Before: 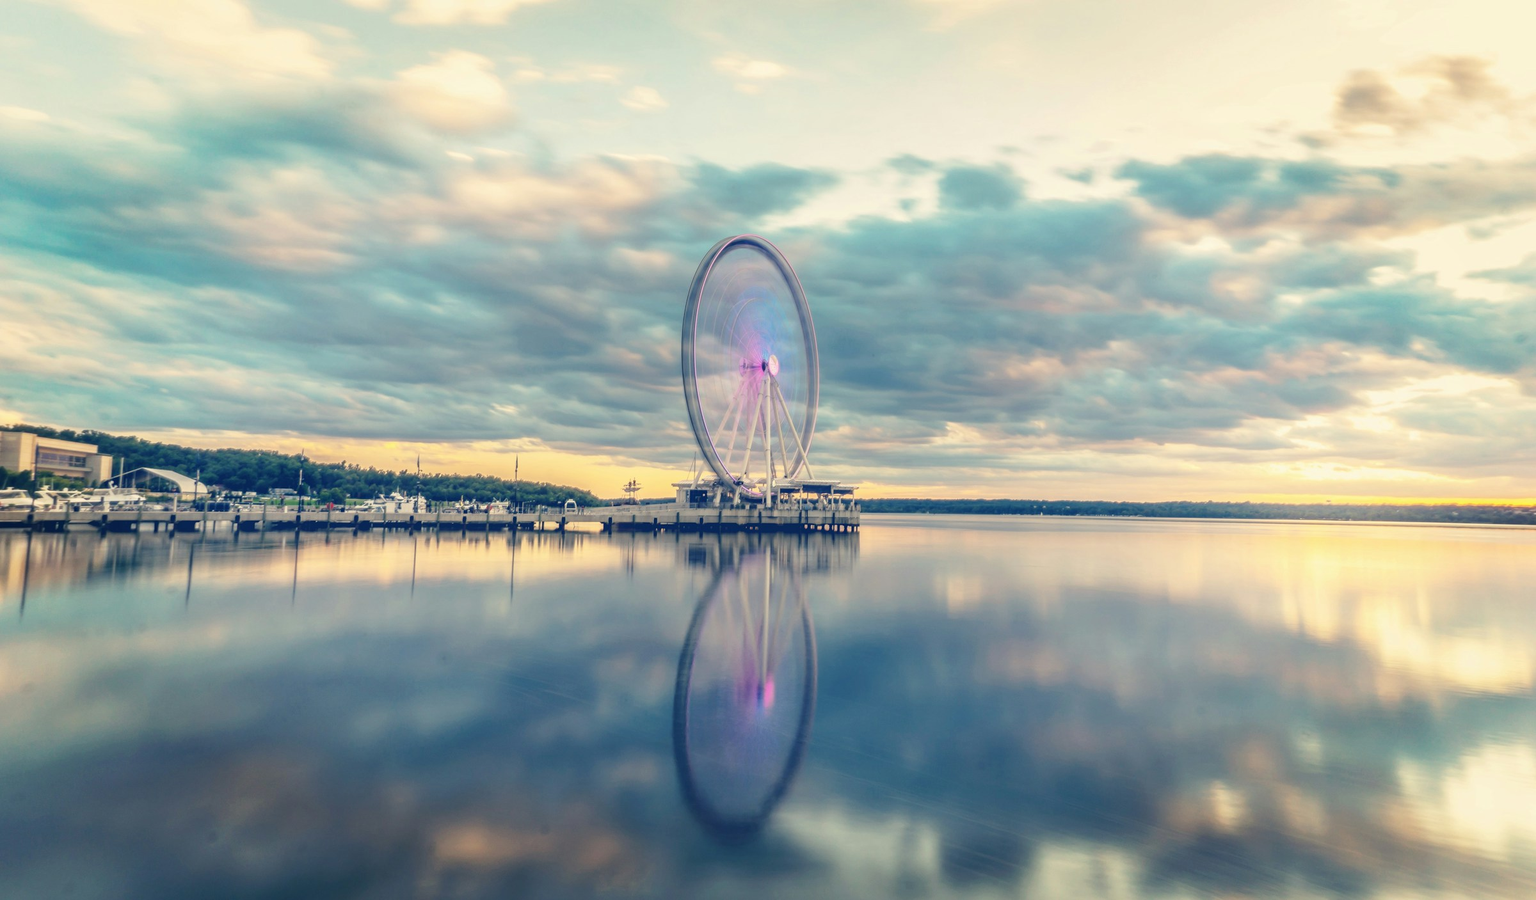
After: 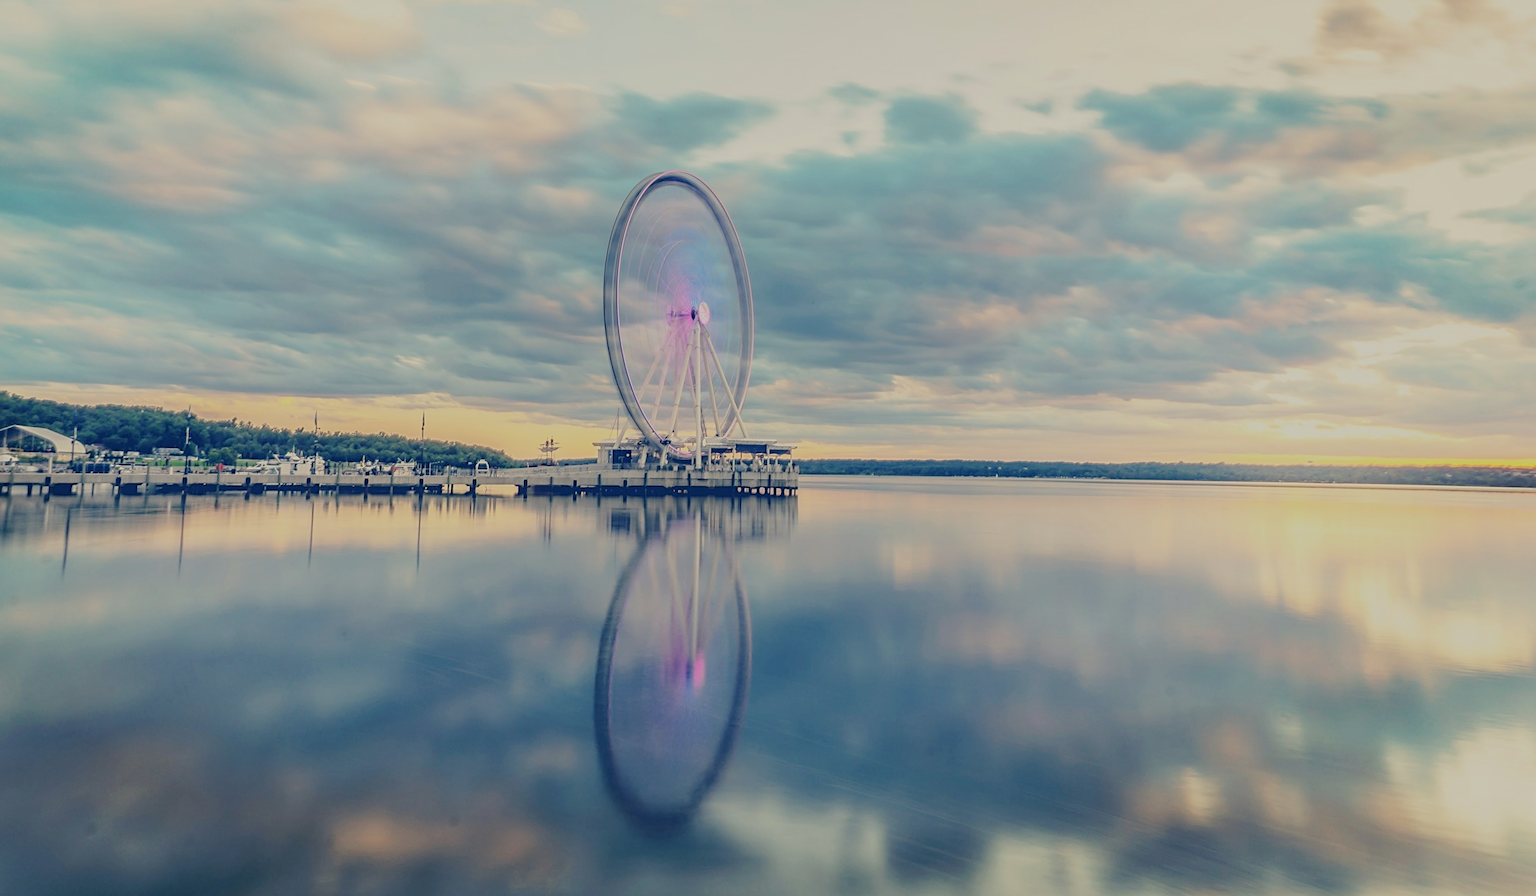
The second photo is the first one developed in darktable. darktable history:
sharpen: on, module defaults
filmic rgb: black relative exposure -8.78 EV, white relative exposure 4.98 EV, target black luminance 0%, hardness 3.79, latitude 65.45%, contrast 0.823, shadows ↔ highlights balance 19.45%
crop and rotate: left 8.439%, top 8.784%
